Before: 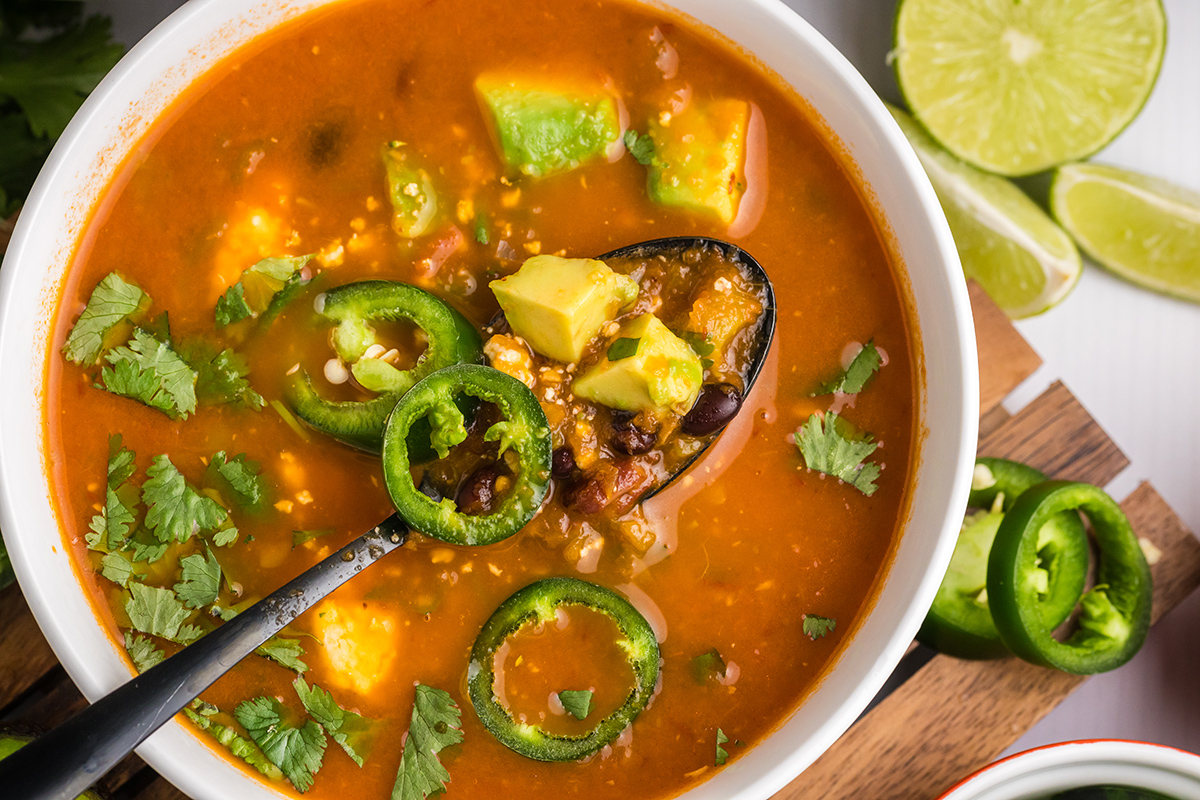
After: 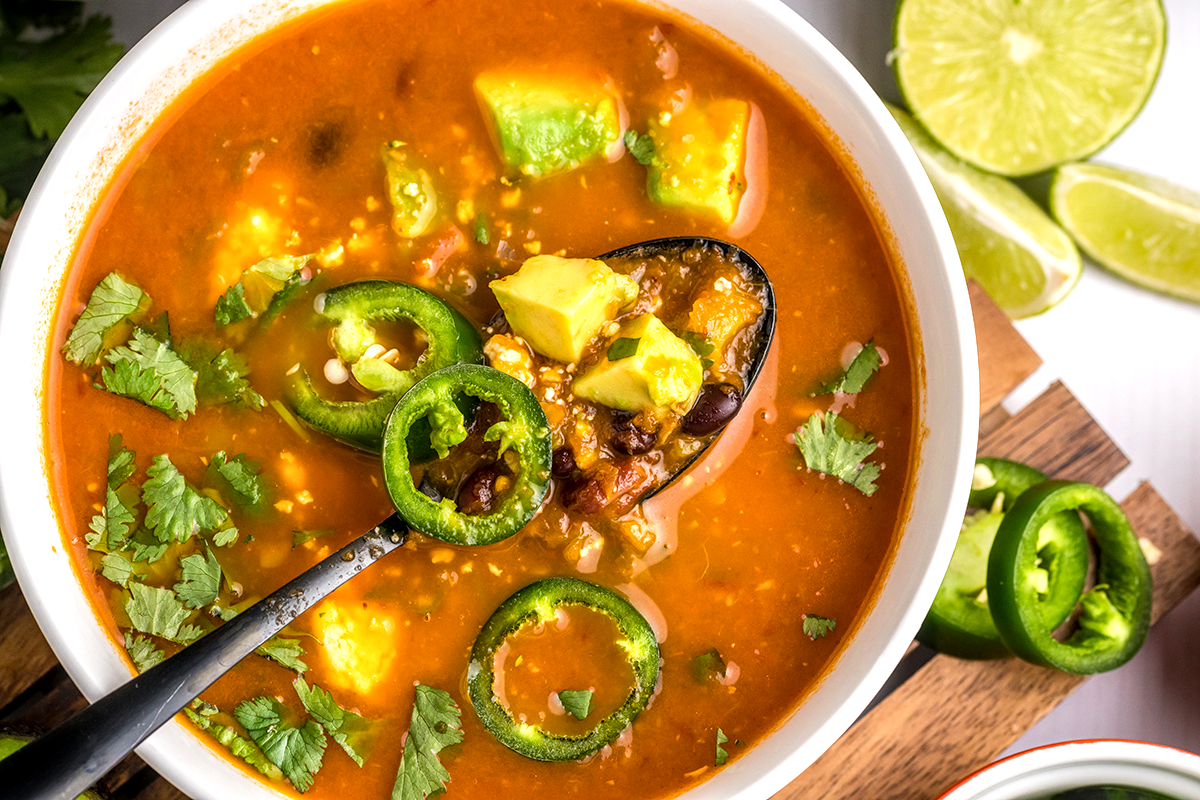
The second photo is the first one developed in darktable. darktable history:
local contrast: on, module defaults
exposure: black level correction 0.003, exposure 0.387 EV, compensate highlight preservation false
